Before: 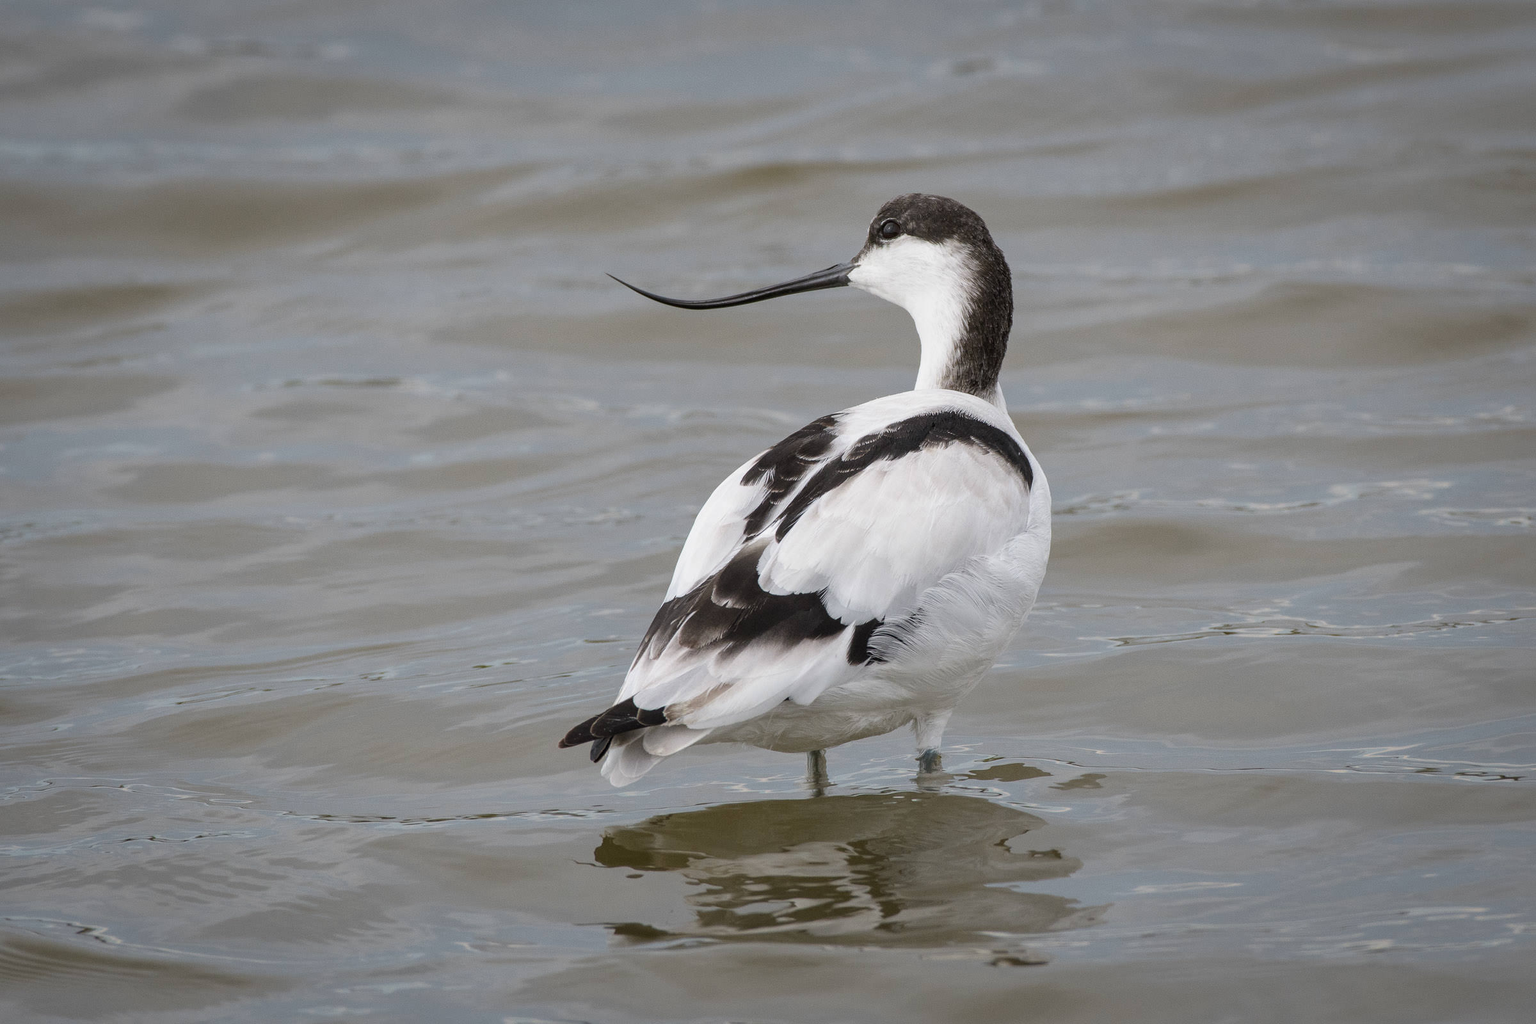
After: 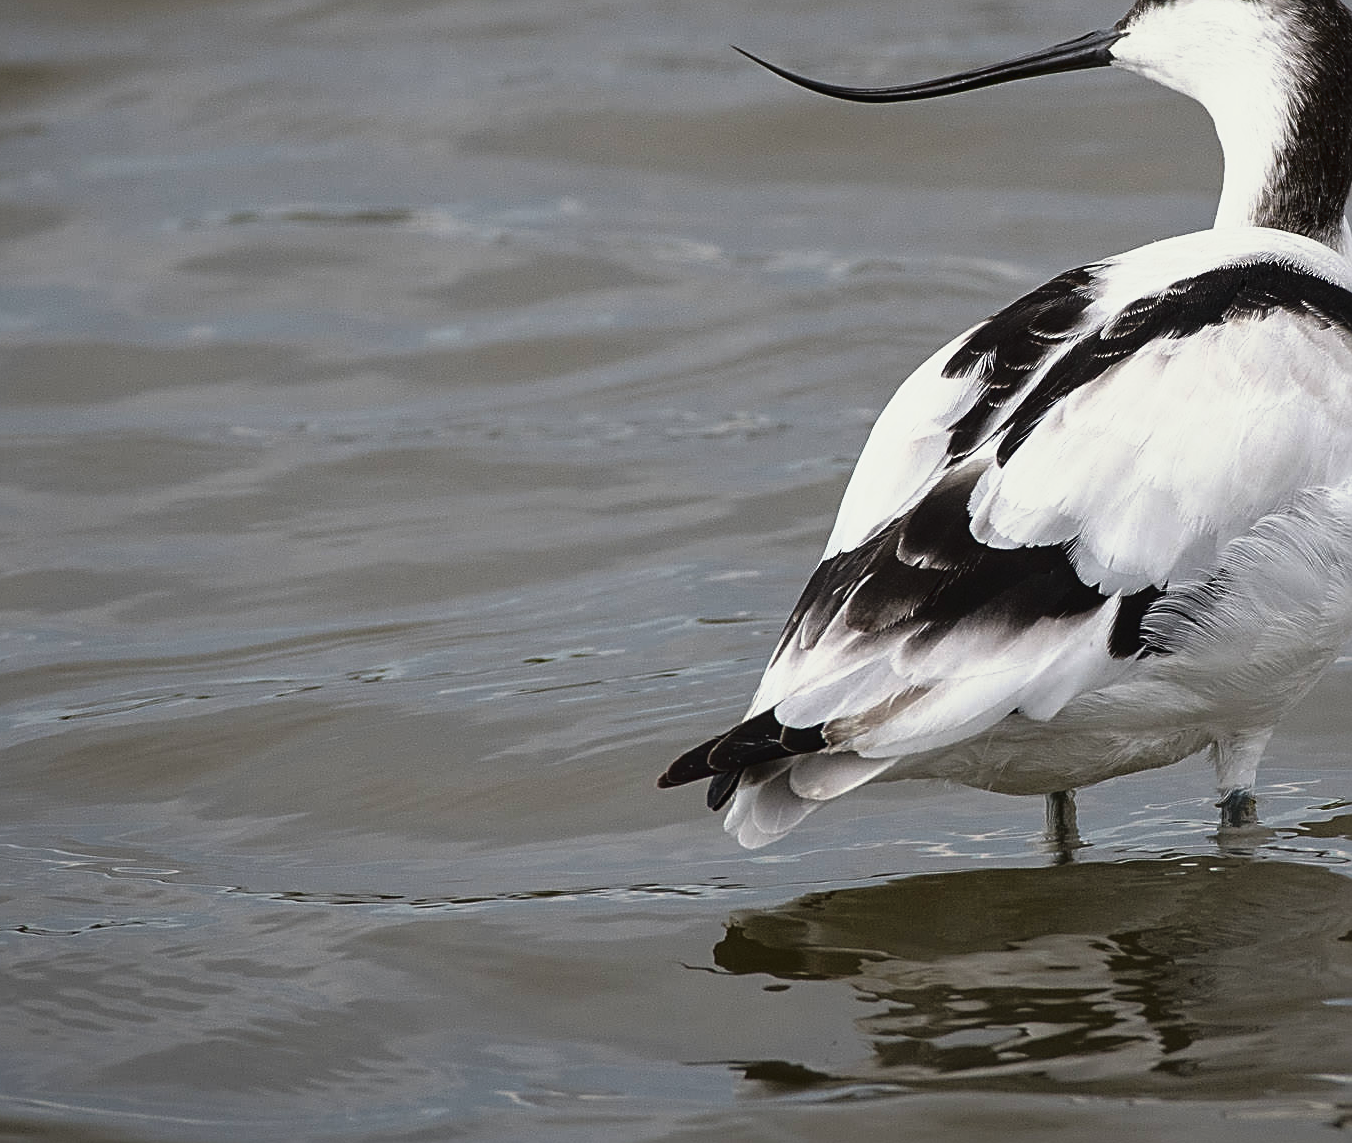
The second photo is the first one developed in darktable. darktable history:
base curve: curves: ch0 [(0, 0) (0.564, 0.291) (0.802, 0.731) (1, 1)]
tone curve: curves: ch0 [(0, 0.026) (0.155, 0.133) (0.272, 0.34) (0.434, 0.625) (0.676, 0.871) (0.994, 0.955)], color space Lab, linked channels, preserve colors none
split-toning: shadows › saturation 0.61, highlights › saturation 0.58, balance -28.74, compress 87.36%
crop: left 8.966%, top 23.852%, right 34.699%, bottom 4.703%
sharpen: radius 2.584, amount 0.688
